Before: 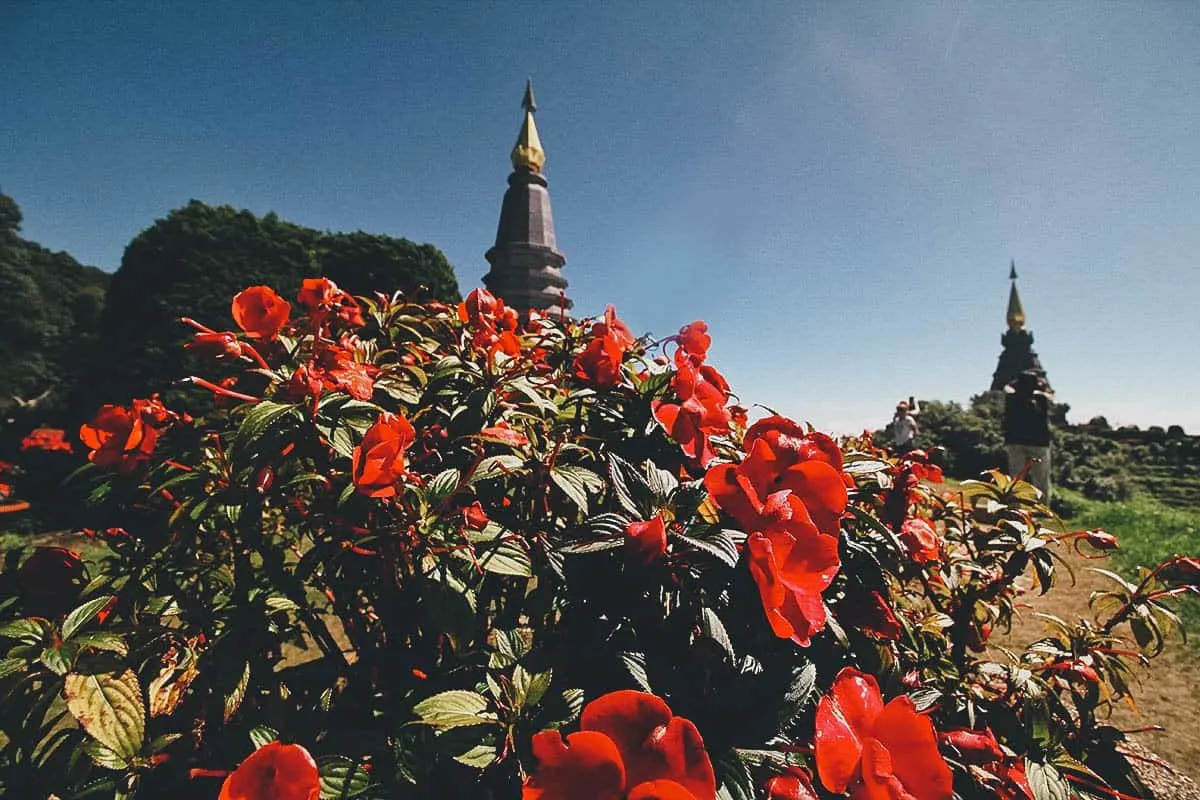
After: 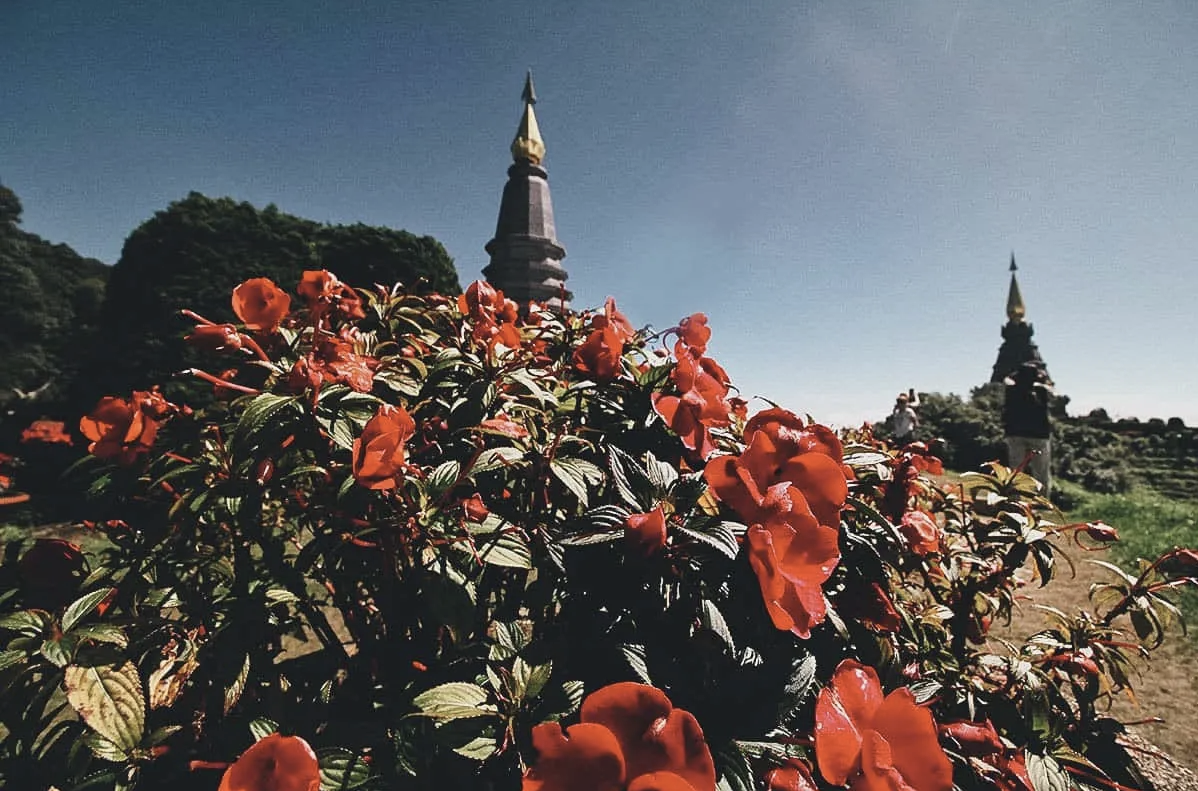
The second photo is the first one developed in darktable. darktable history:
contrast brightness saturation: contrast 0.104, saturation -0.293
crop: top 1.087%, right 0.117%
